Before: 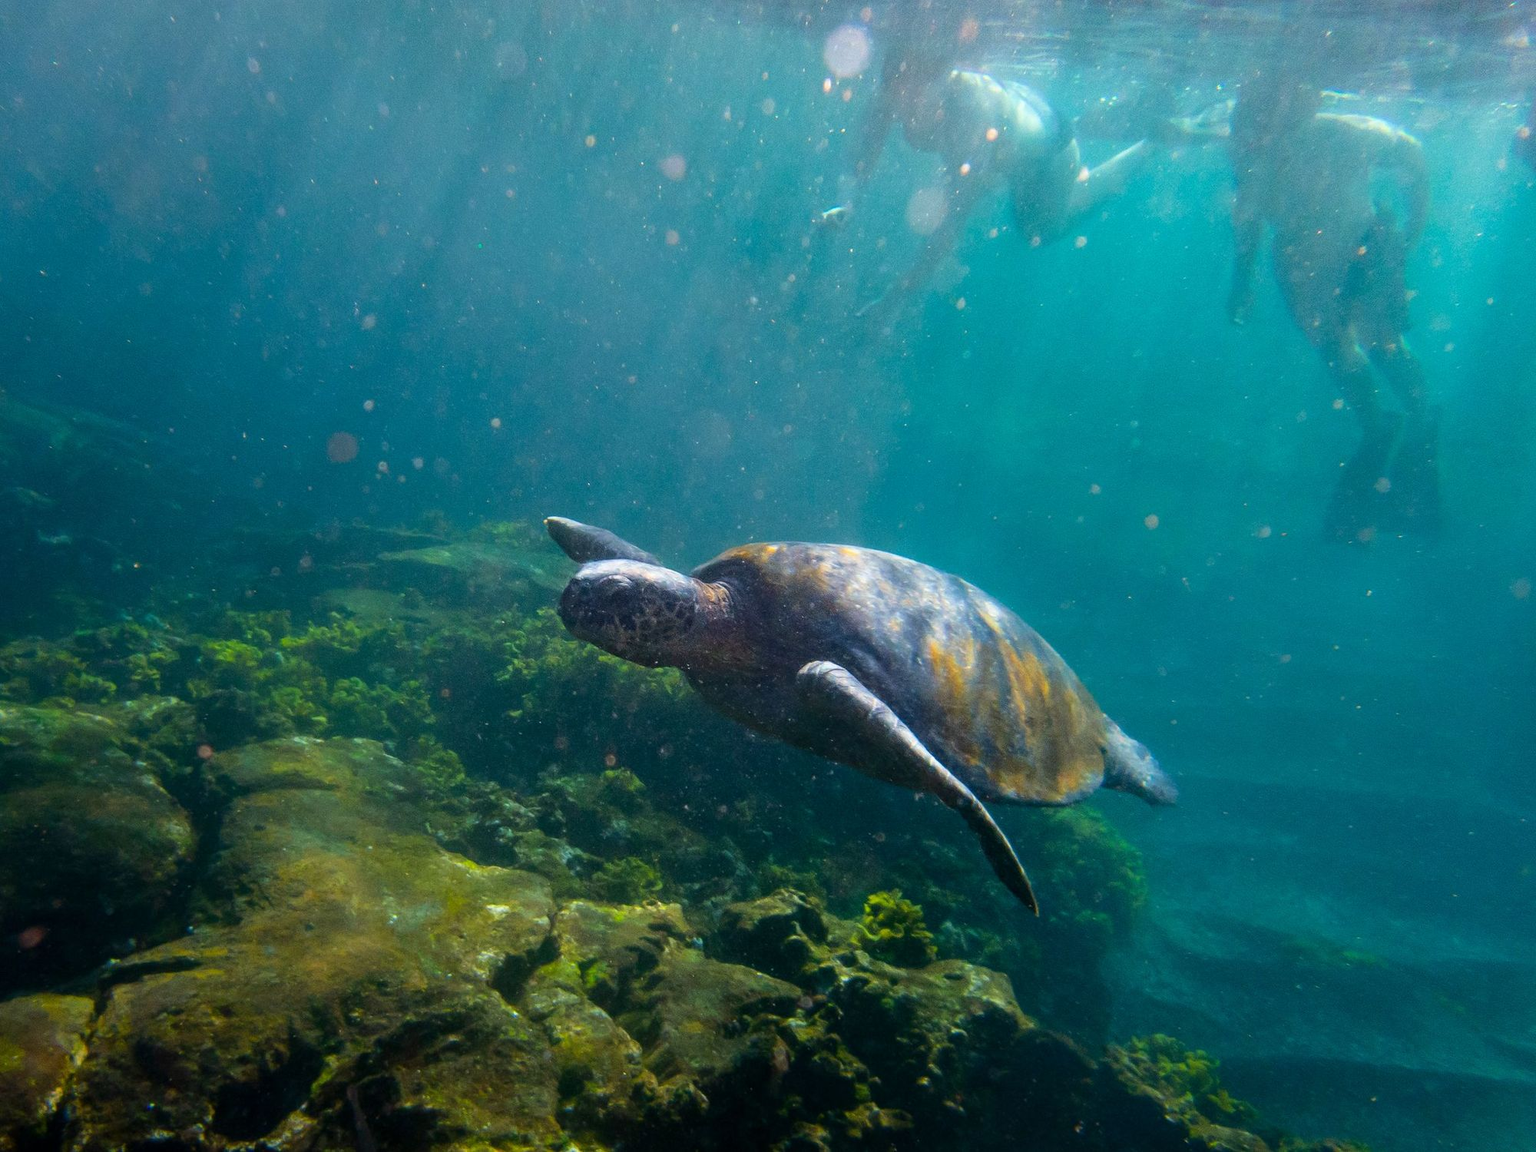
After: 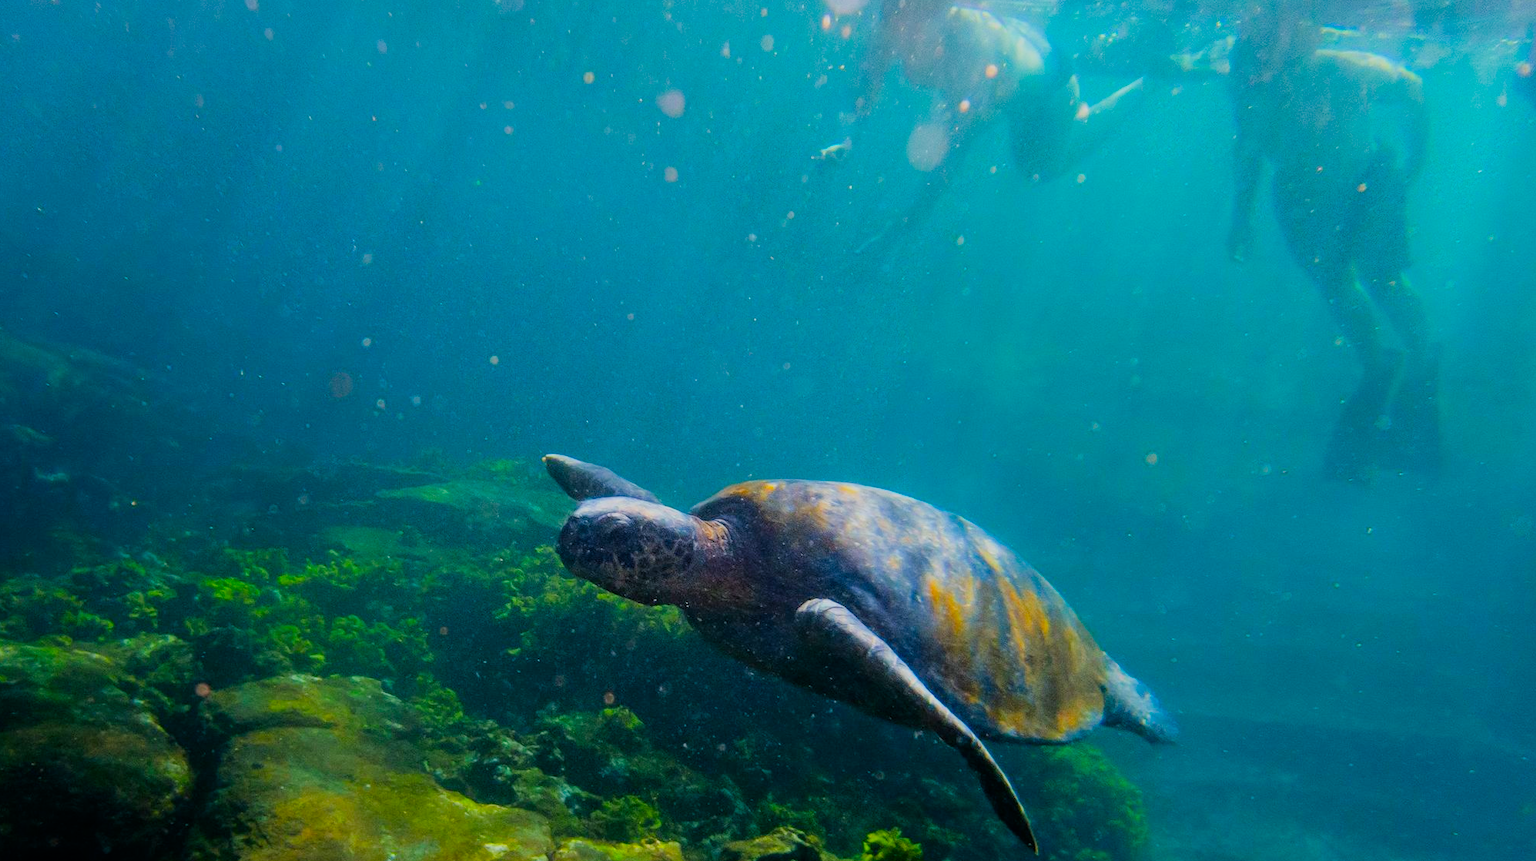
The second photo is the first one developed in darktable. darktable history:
contrast brightness saturation: saturation 0.516
crop: left 0.247%, top 5.552%, bottom 19.842%
tone equalizer: edges refinement/feathering 500, mask exposure compensation -1.57 EV, preserve details no
filmic rgb: black relative exposure -7.65 EV, white relative exposure 4.56 EV, threshold 5.94 EV, hardness 3.61, enable highlight reconstruction true
